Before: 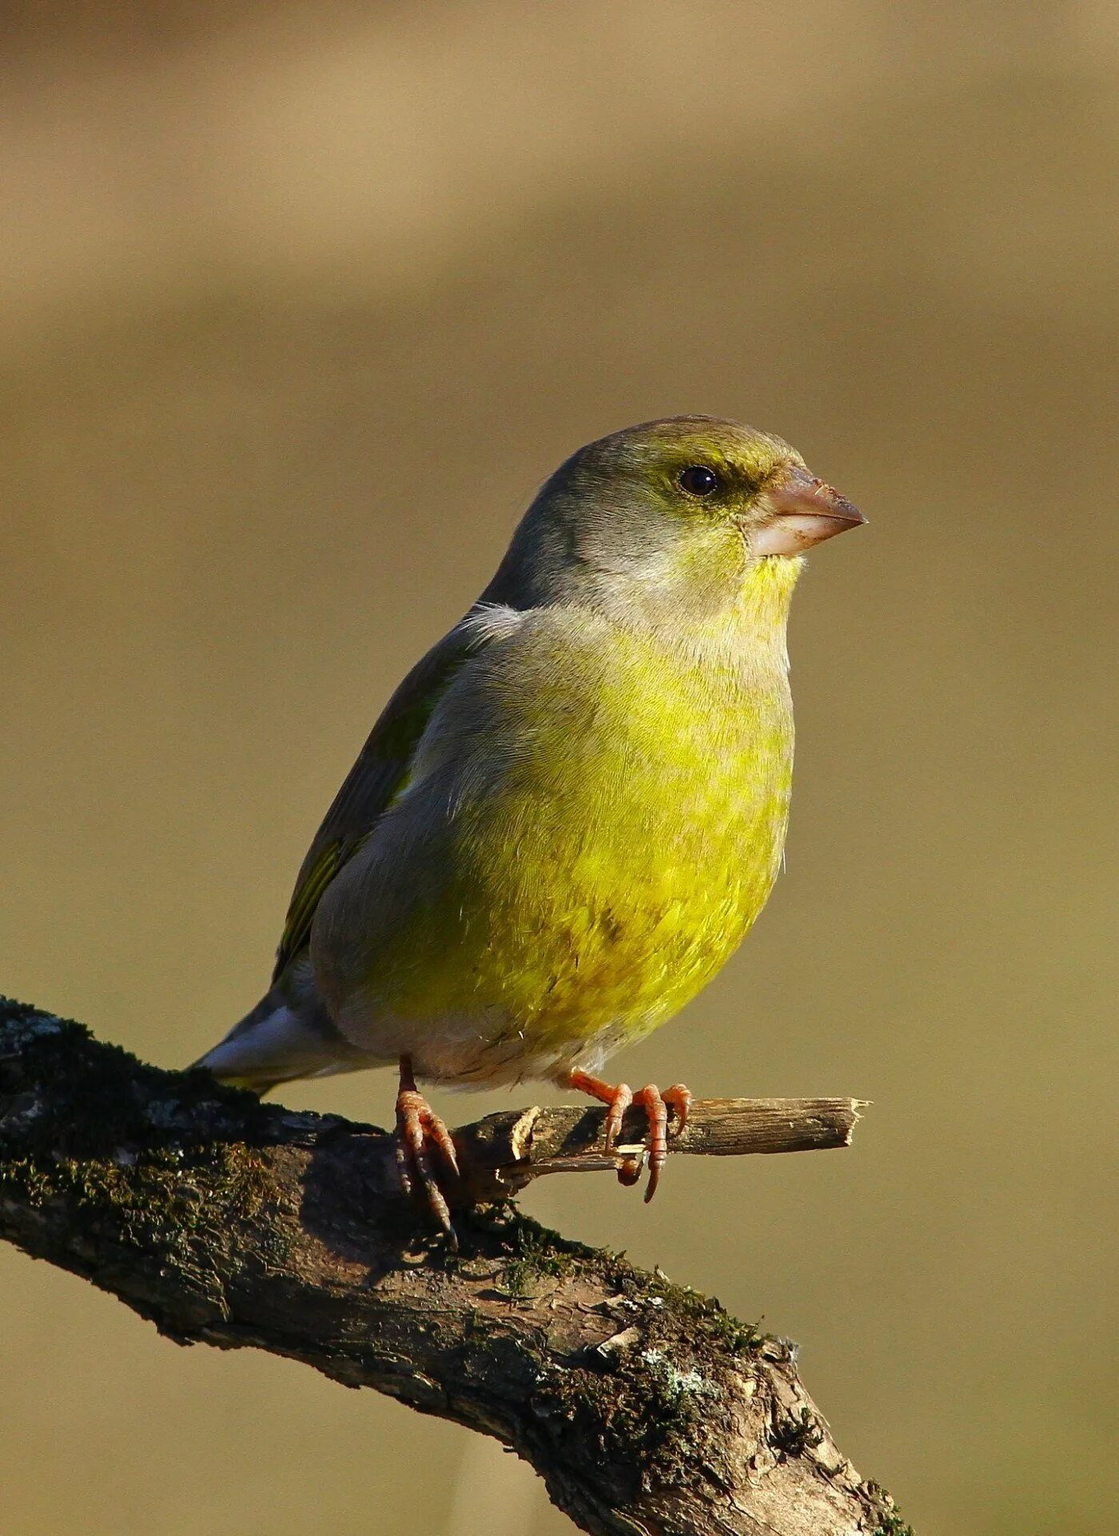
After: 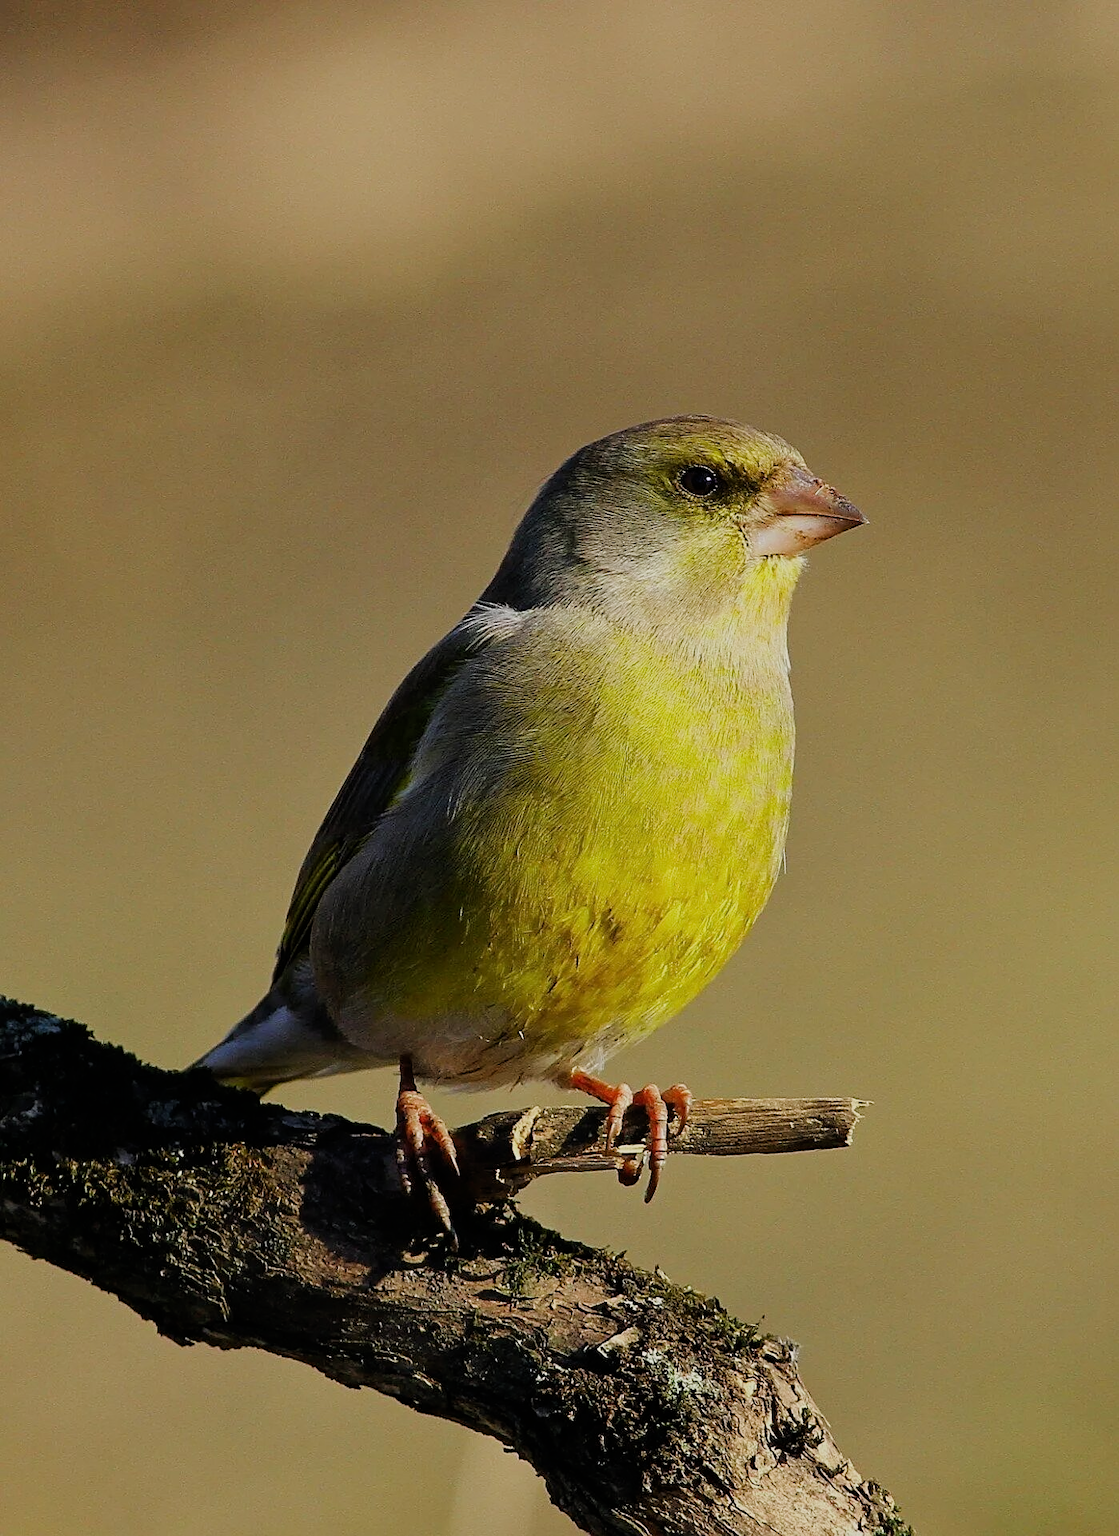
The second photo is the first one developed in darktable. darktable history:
sharpen: on, module defaults
filmic rgb: black relative exposure -7.41 EV, white relative exposure 4.85 EV, hardness 3.4
